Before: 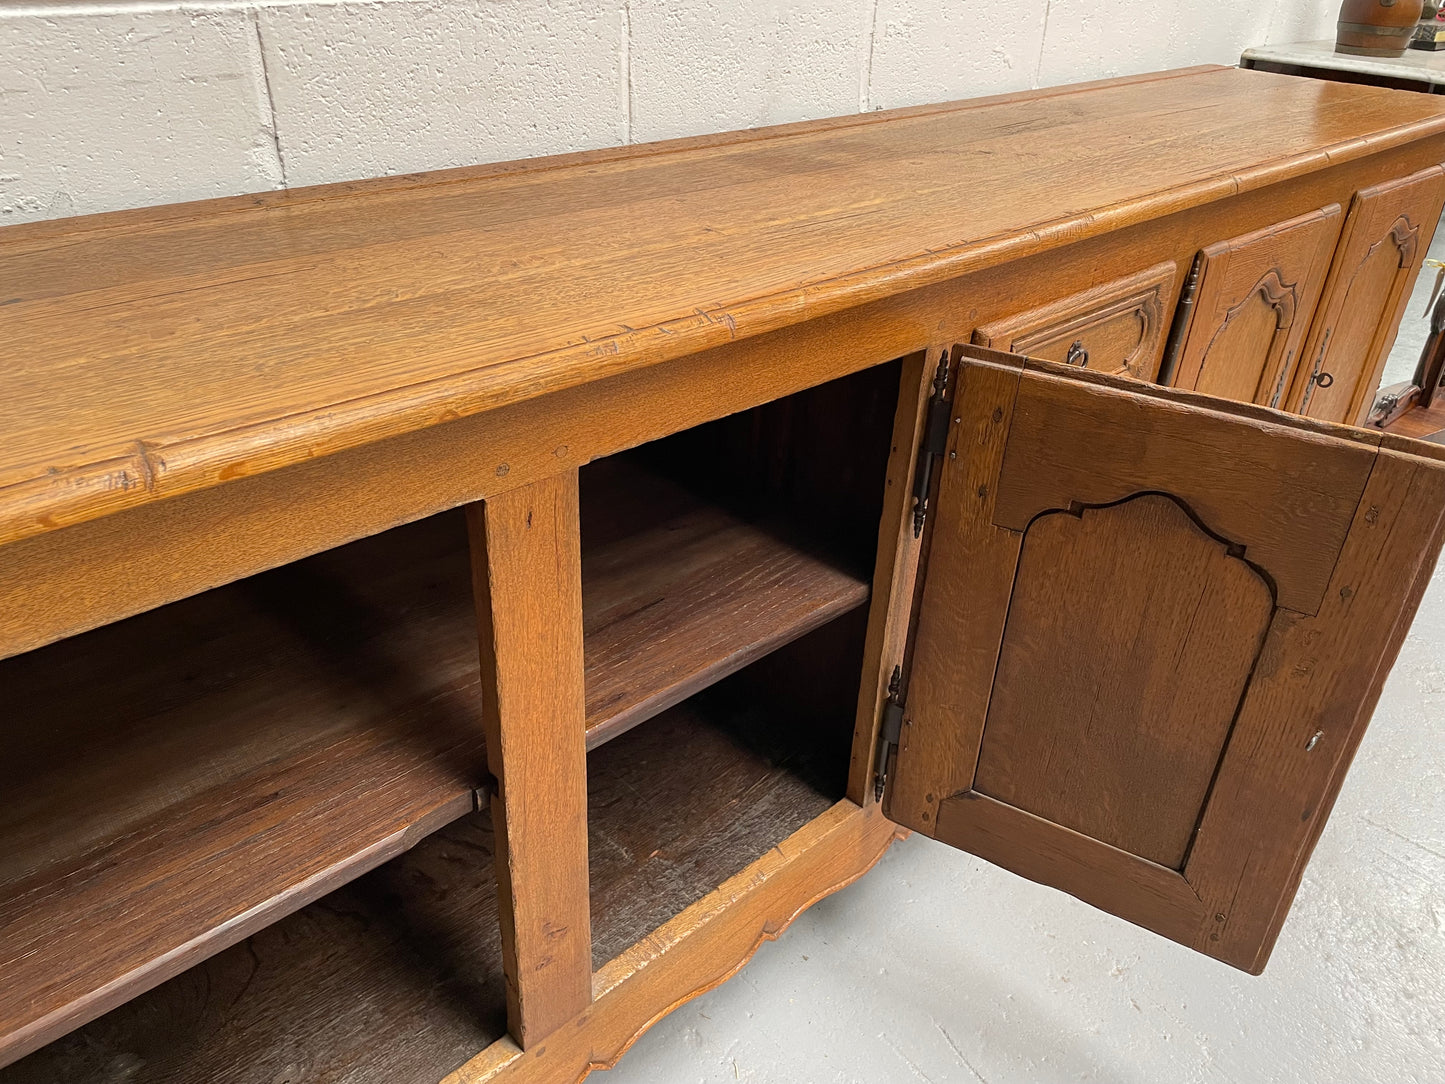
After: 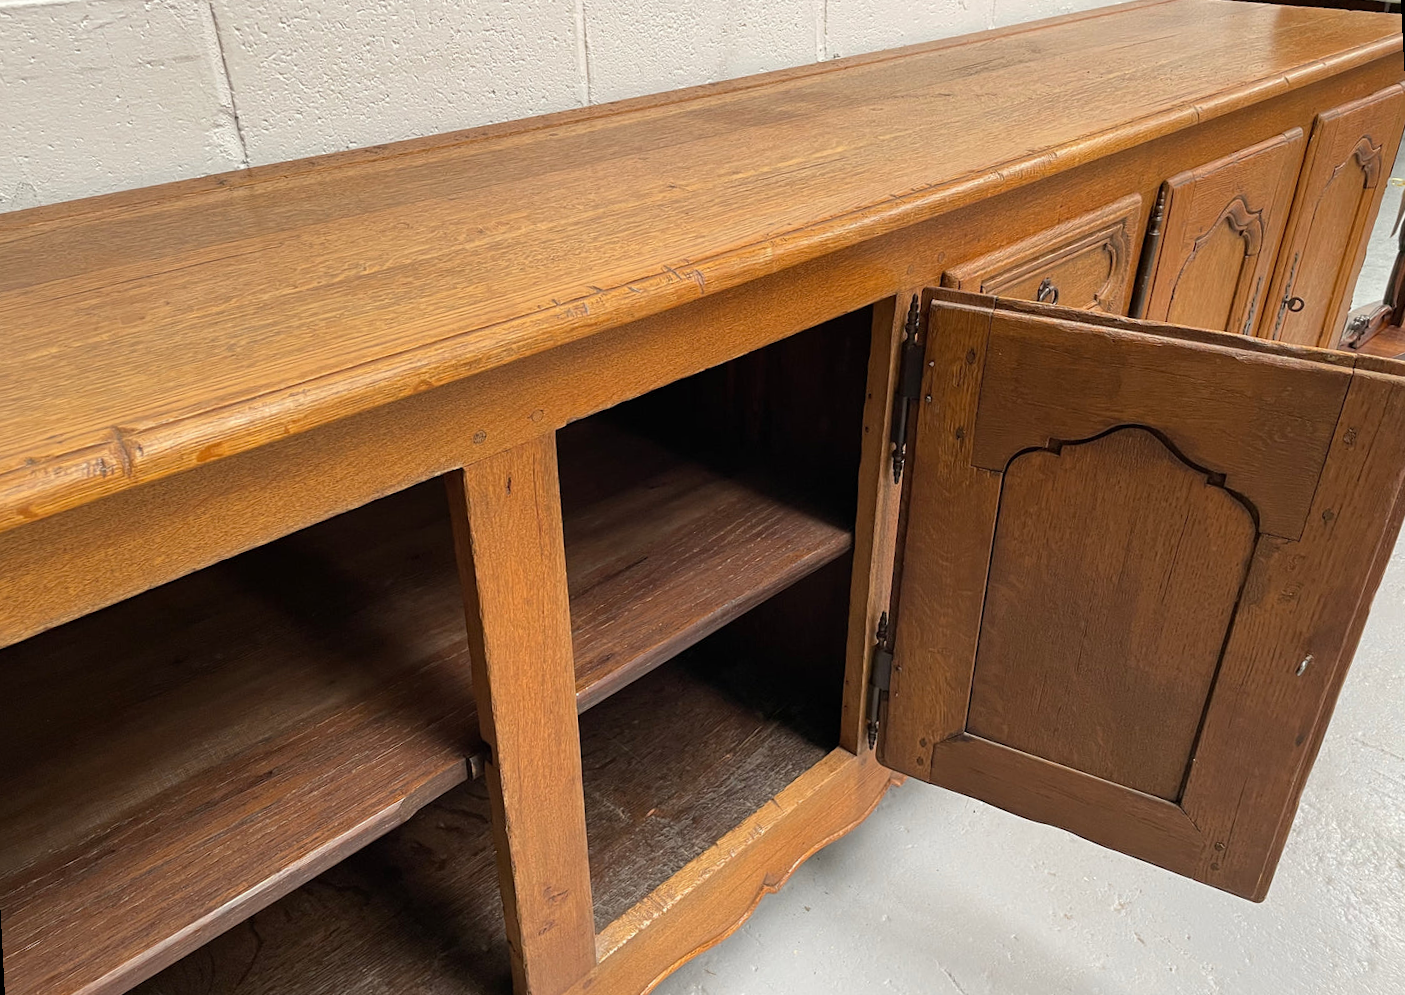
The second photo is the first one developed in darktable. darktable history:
white balance: emerald 1
rotate and perspective: rotation -3°, crop left 0.031, crop right 0.968, crop top 0.07, crop bottom 0.93
